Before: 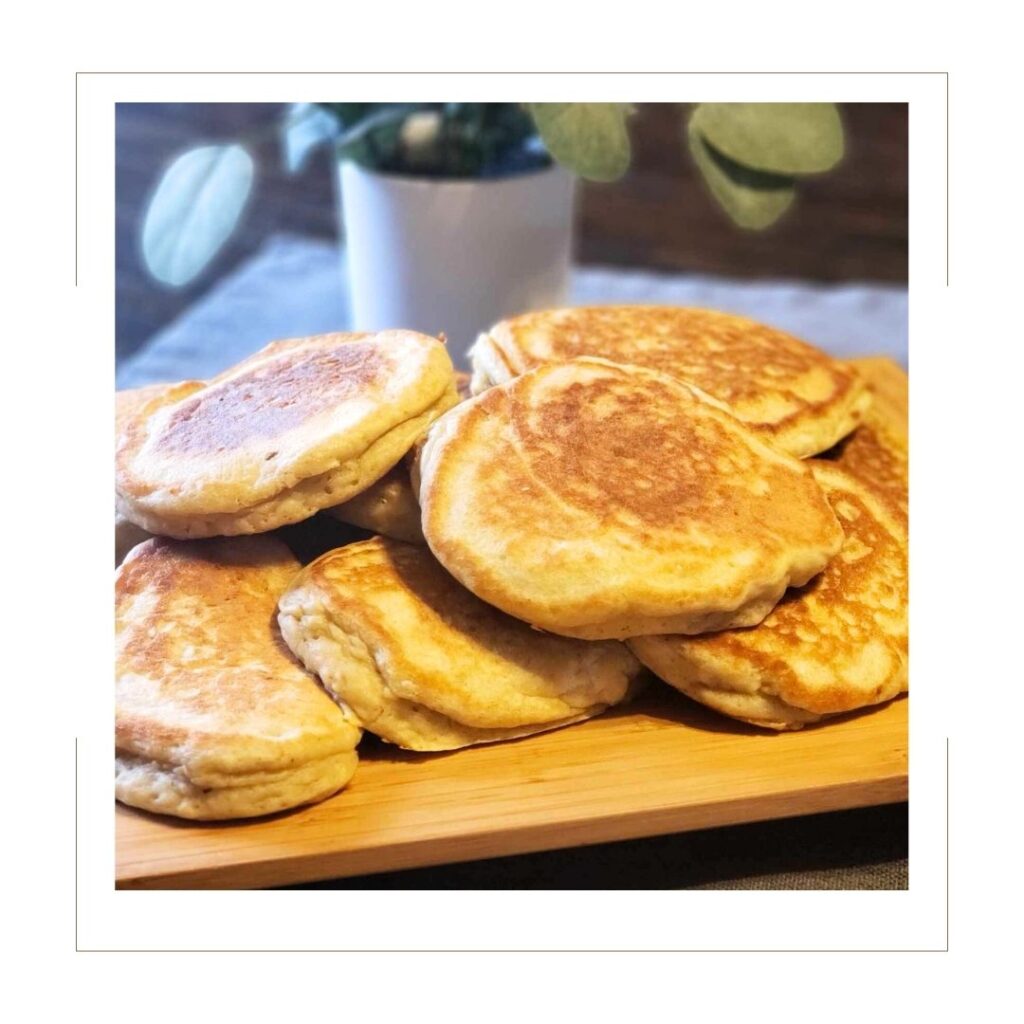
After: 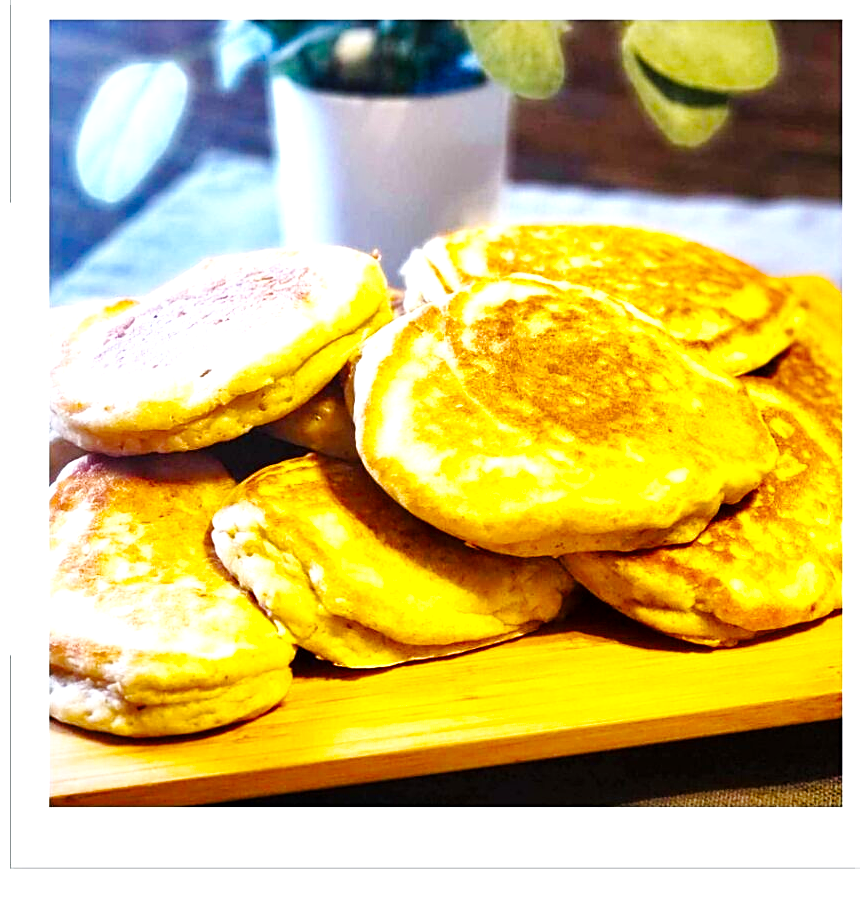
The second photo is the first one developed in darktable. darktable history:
local contrast: mode bilateral grid, contrast 70, coarseness 75, detail 180%, midtone range 0.2
color balance rgb: linear chroma grading › global chroma 15%, perceptual saturation grading › global saturation 30%
sharpen: on, module defaults
exposure: black level correction 0, exposure 0.5 EV, compensate exposure bias true, compensate highlight preservation false
crop: left 6.446%, top 8.188%, right 9.538%, bottom 3.548%
base curve: curves: ch0 [(0, 0) (0.032, 0.025) (0.121, 0.166) (0.206, 0.329) (0.605, 0.79) (1, 1)], preserve colors none
white balance: red 0.976, blue 1.04
rgb levels: preserve colors max RGB
